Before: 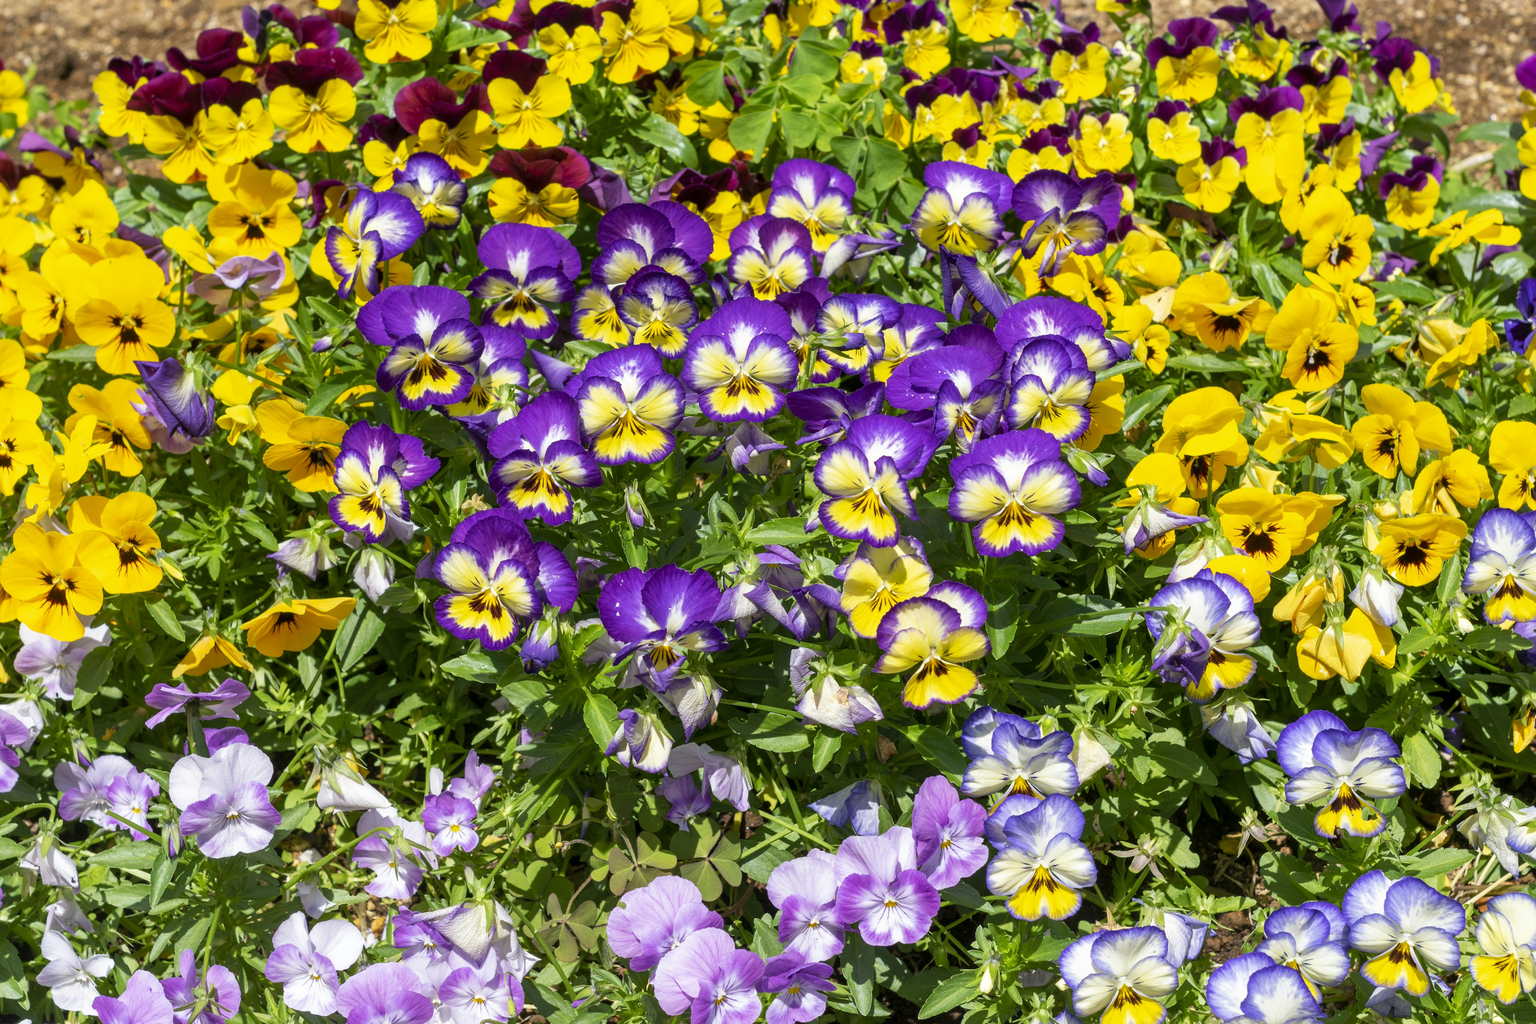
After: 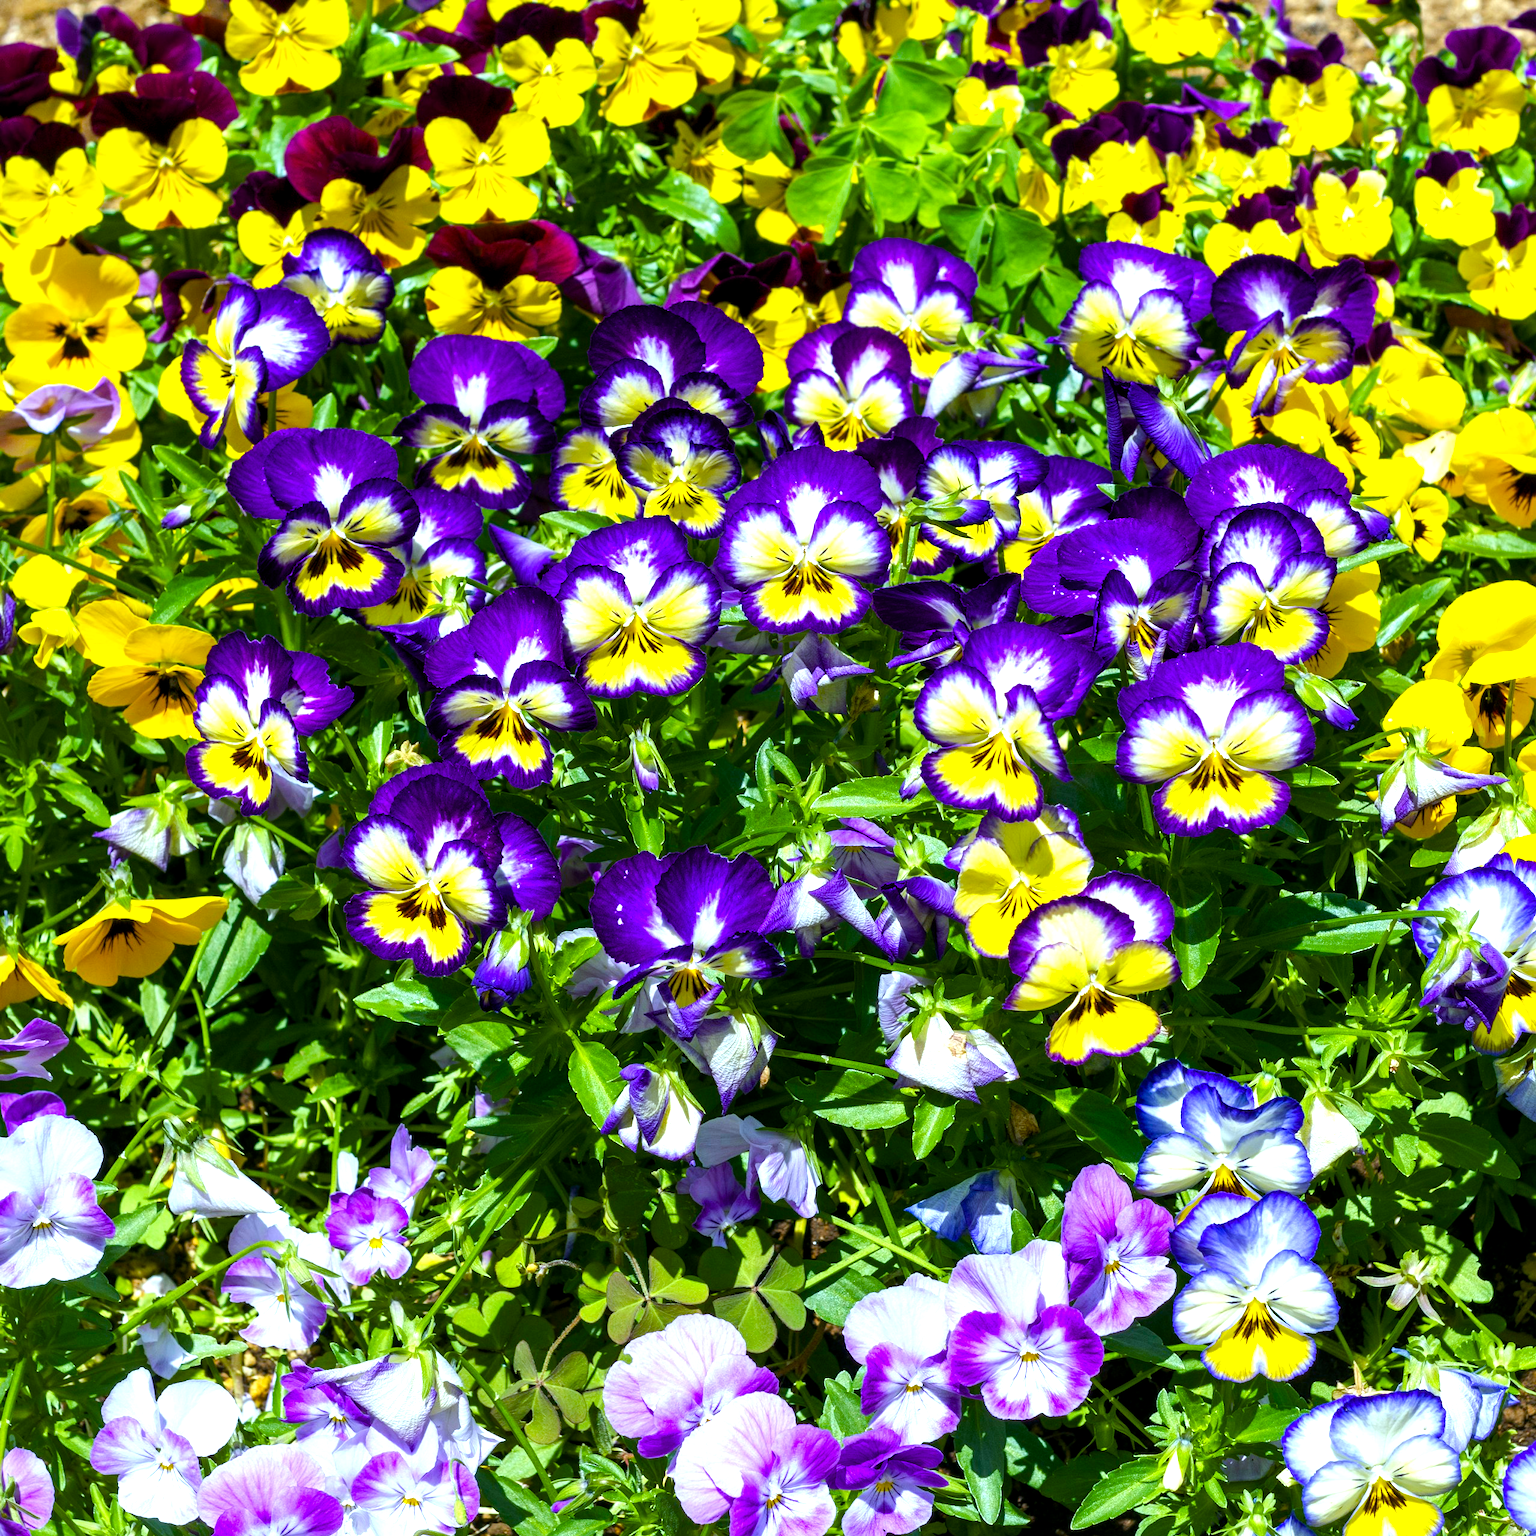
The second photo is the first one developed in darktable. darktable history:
crop and rotate: left 13.342%, right 19.991%
color calibration: illuminant F (fluorescent), F source F9 (Cool White Deluxe 4150 K) – high CRI, x 0.374, y 0.373, temperature 4158.34 K
color balance rgb: global offset › luminance -0.37%, perceptual saturation grading › highlights -17.77%, perceptual saturation grading › mid-tones 33.1%, perceptual saturation grading › shadows 50.52%, perceptual brilliance grading › highlights 20%, perceptual brilliance grading › mid-tones 20%, perceptual brilliance grading › shadows -20%, global vibrance 50%
